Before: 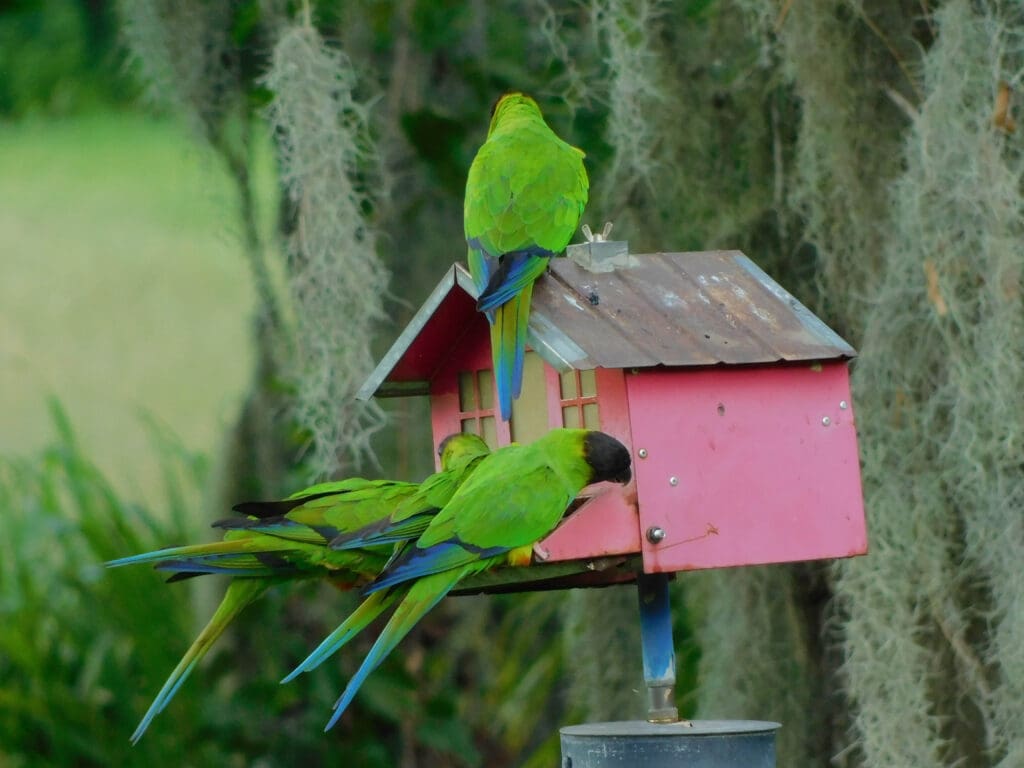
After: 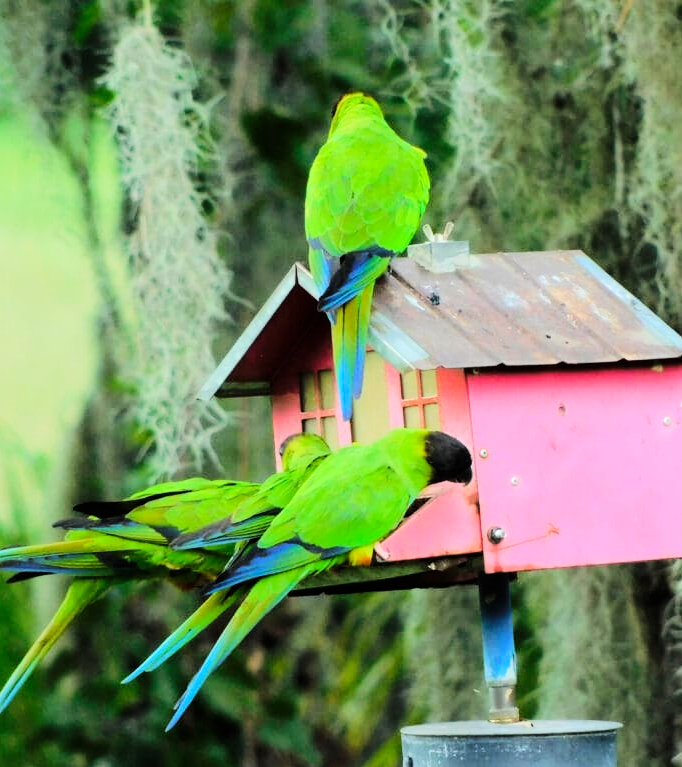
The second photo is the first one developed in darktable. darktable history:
crop and rotate: left 15.546%, right 17.787%
rgb levels: preserve colors max RGB
tone curve: curves: ch0 [(0, 0) (0.004, 0) (0.133, 0.071) (0.325, 0.456) (0.832, 0.957) (1, 1)], color space Lab, linked channels, preserve colors none
